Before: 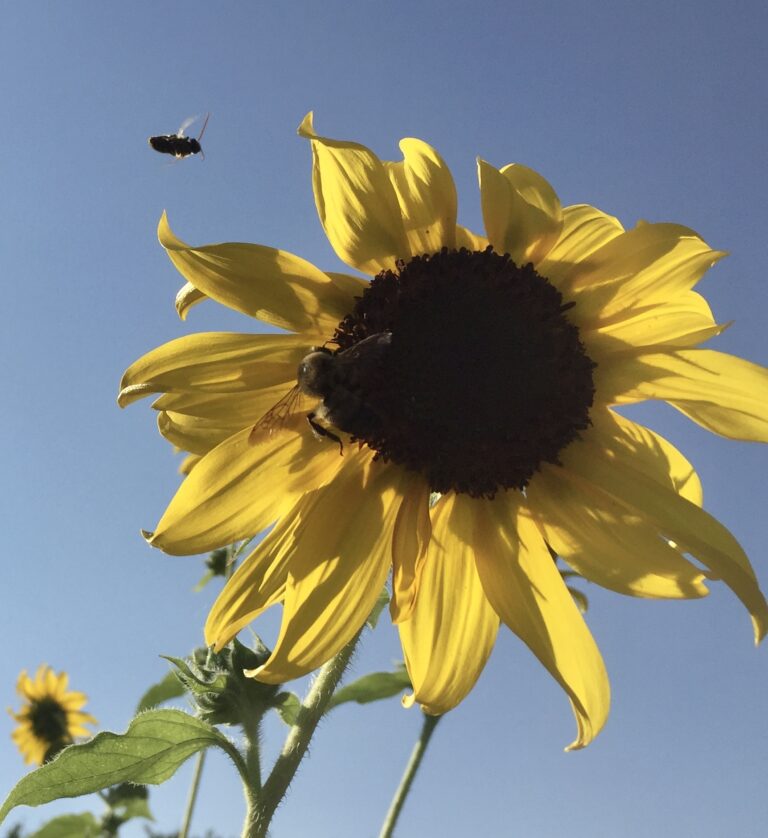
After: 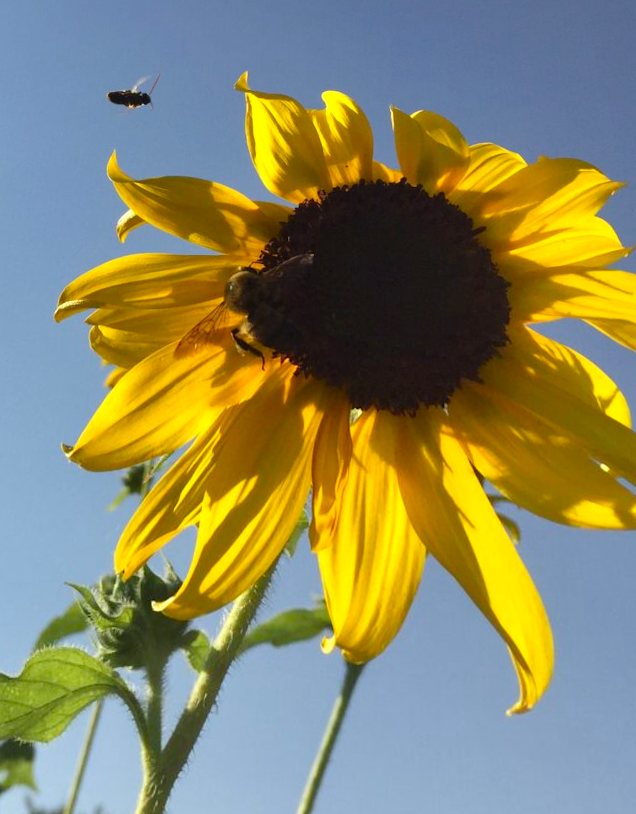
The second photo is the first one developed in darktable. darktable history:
rotate and perspective: rotation 0.72°, lens shift (vertical) -0.352, lens shift (horizontal) -0.051, crop left 0.152, crop right 0.859, crop top 0.019, crop bottom 0.964
color zones: curves: ch0 [(0.224, 0.526) (0.75, 0.5)]; ch1 [(0.055, 0.526) (0.224, 0.761) (0.377, 0.526) (0.75, 0.5)]
